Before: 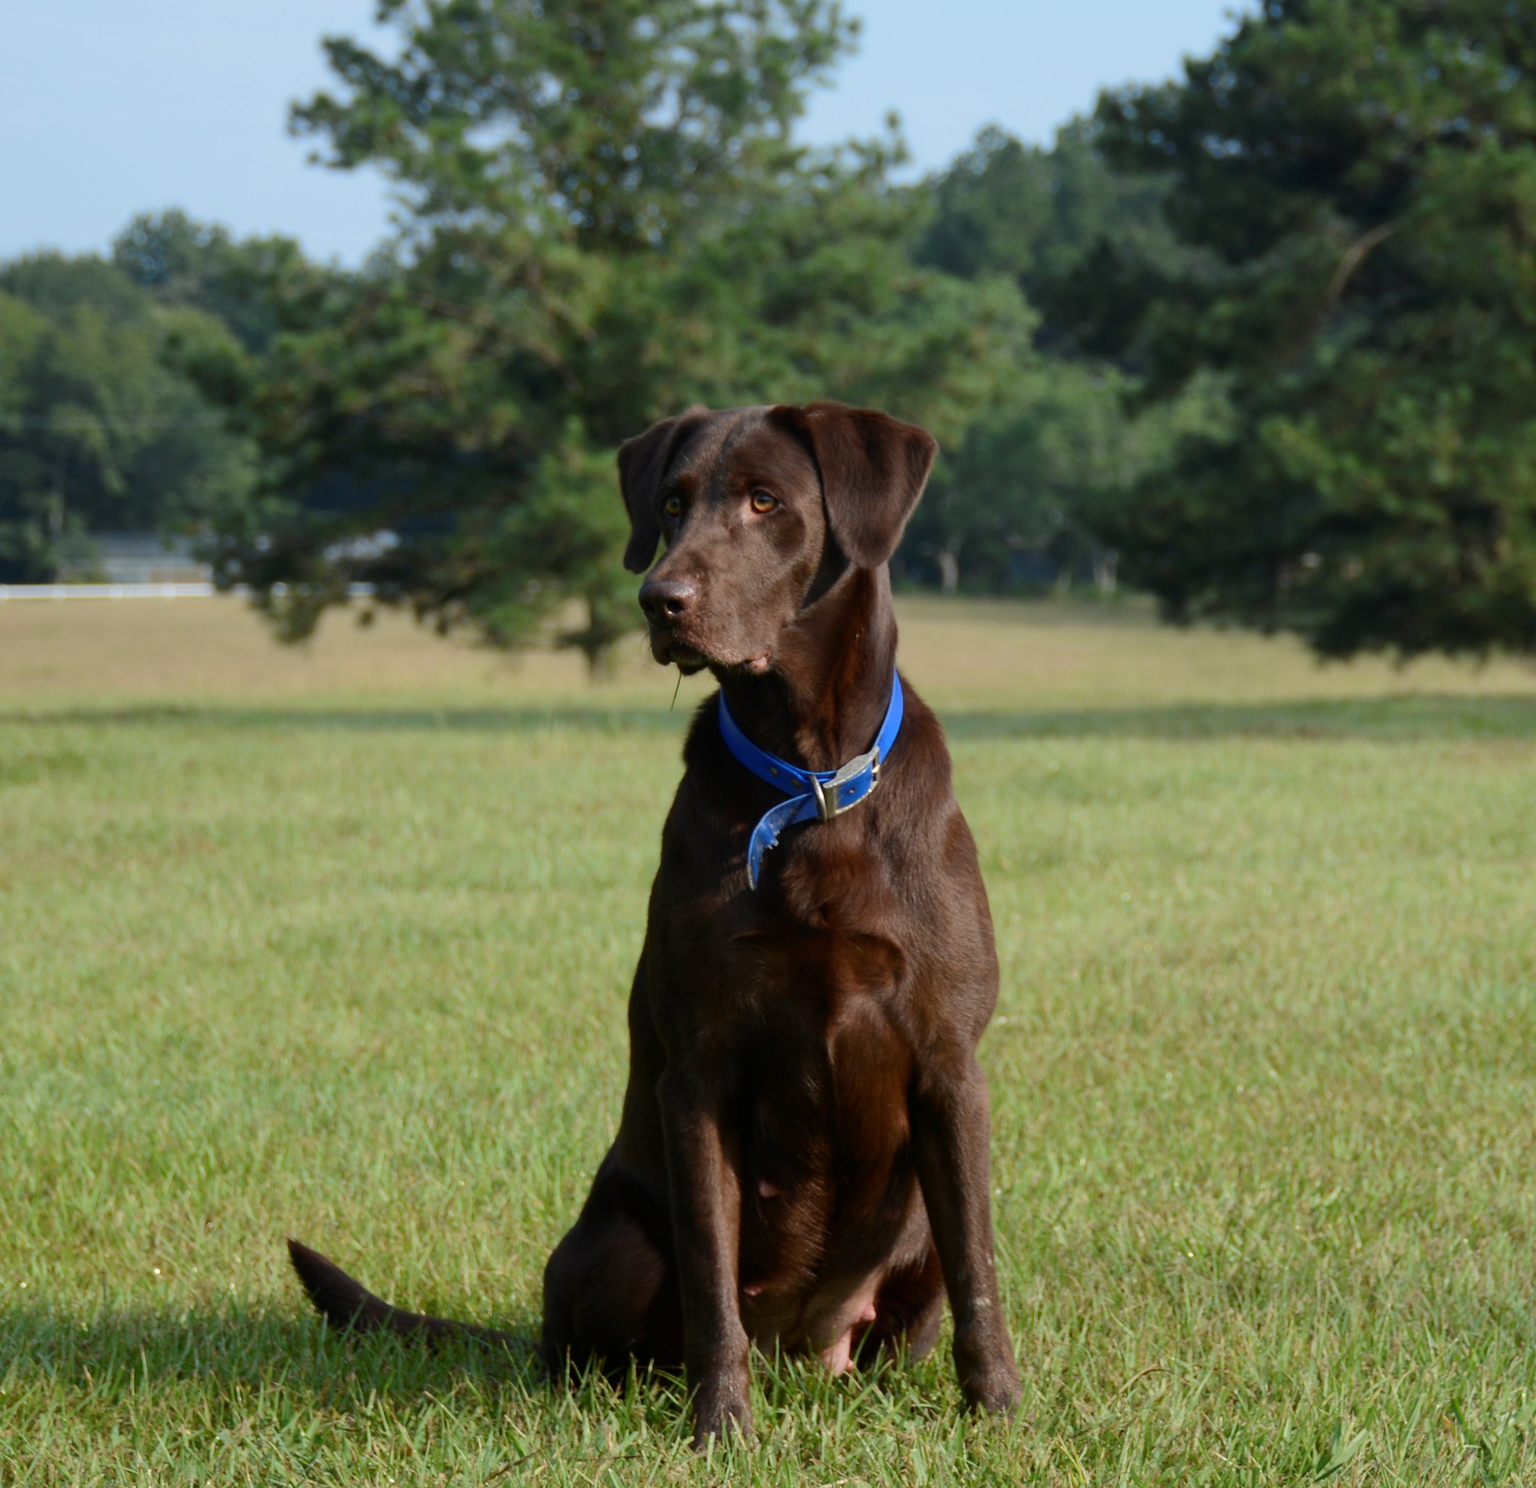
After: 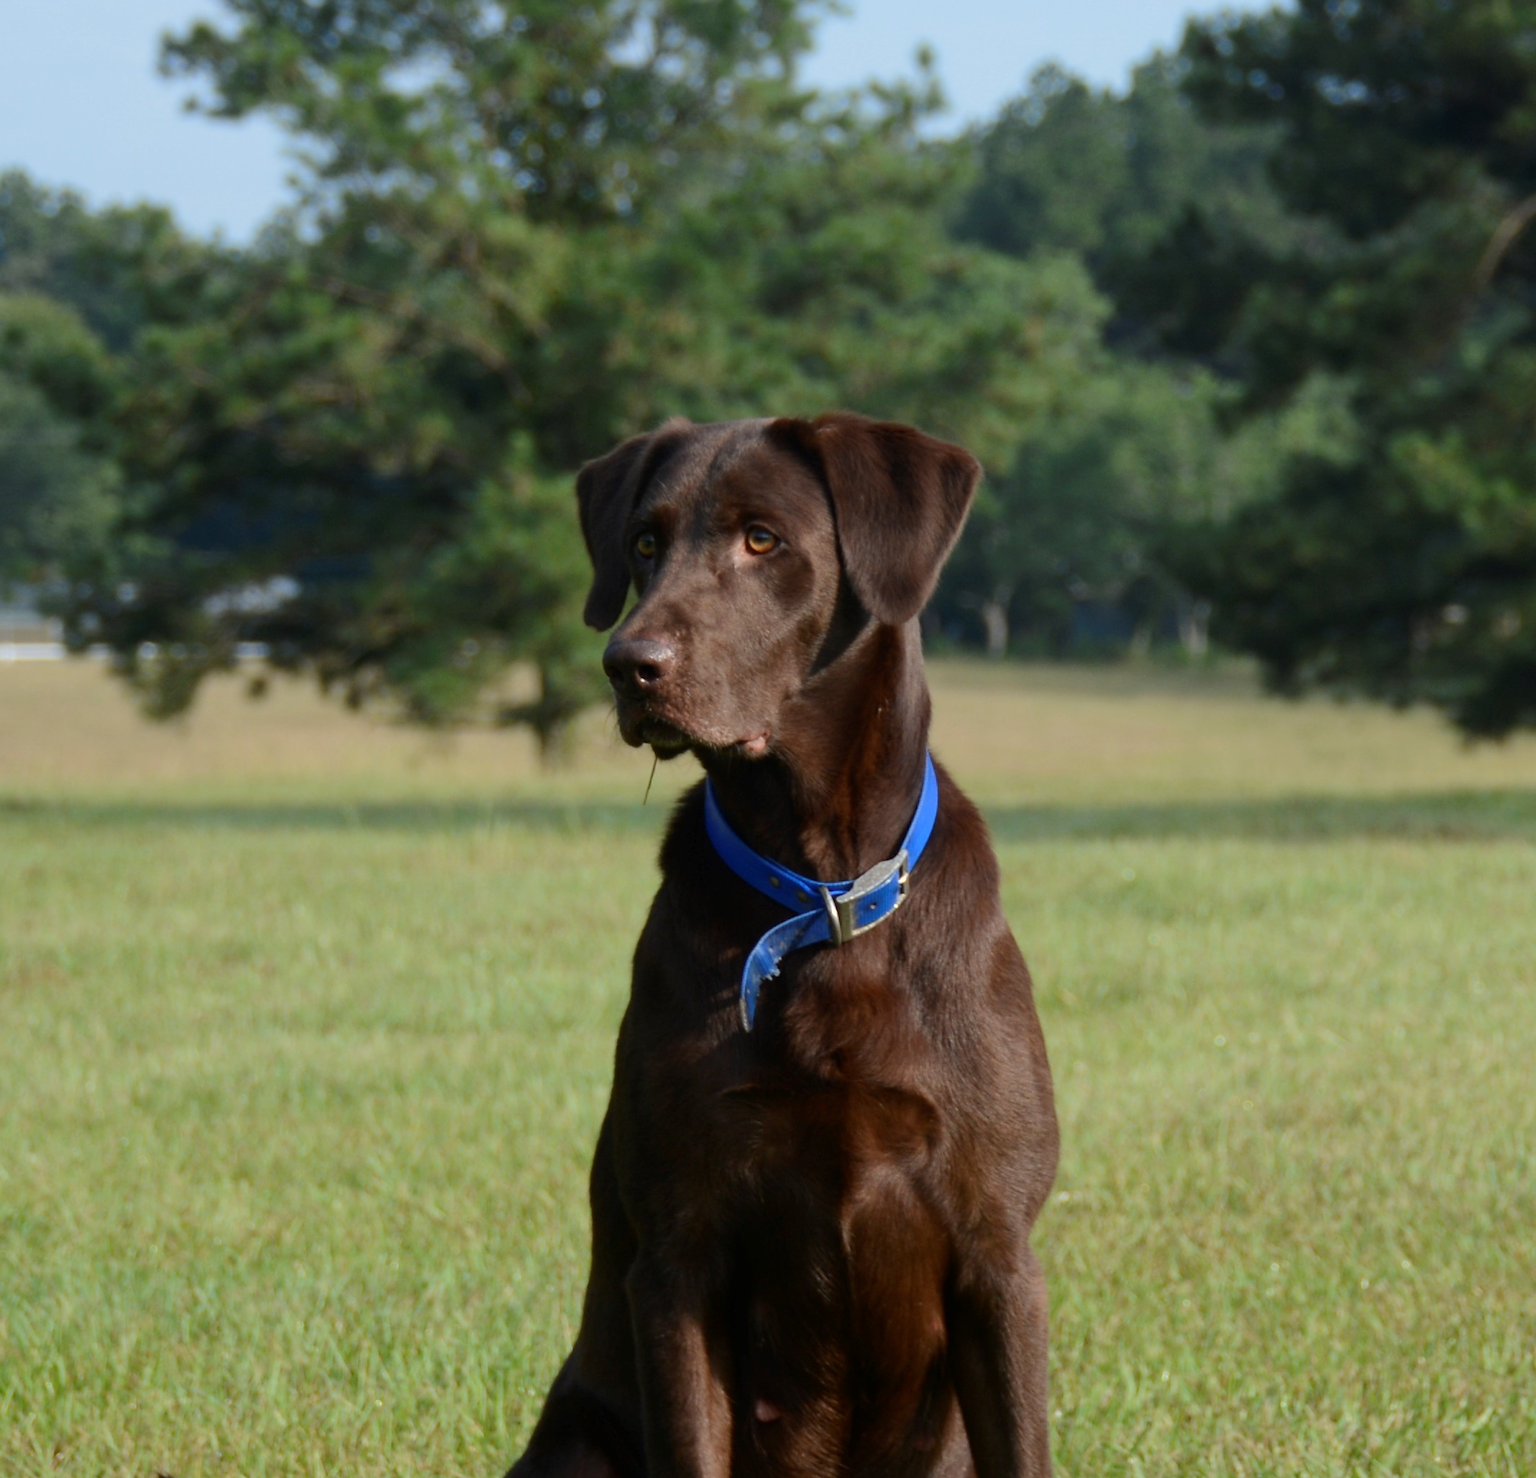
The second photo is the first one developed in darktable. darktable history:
crop and rotate: left 10.623%, top 5.106%, right 10.428%, bottom 16.421%
